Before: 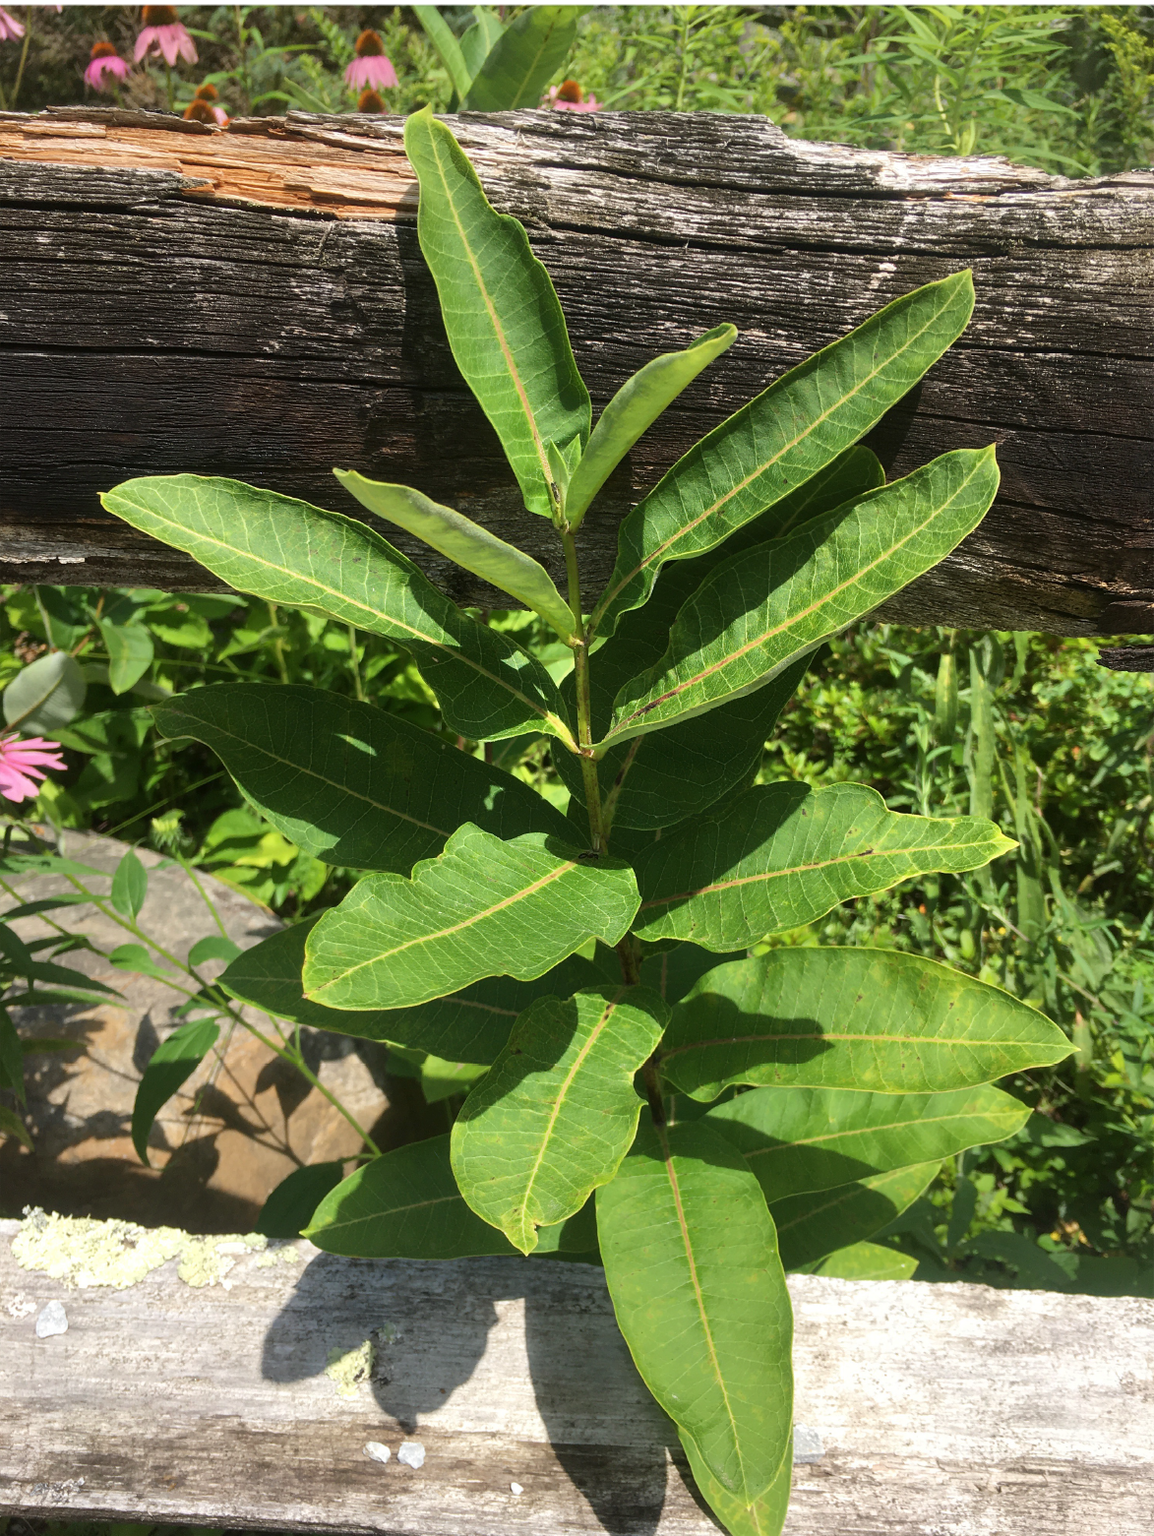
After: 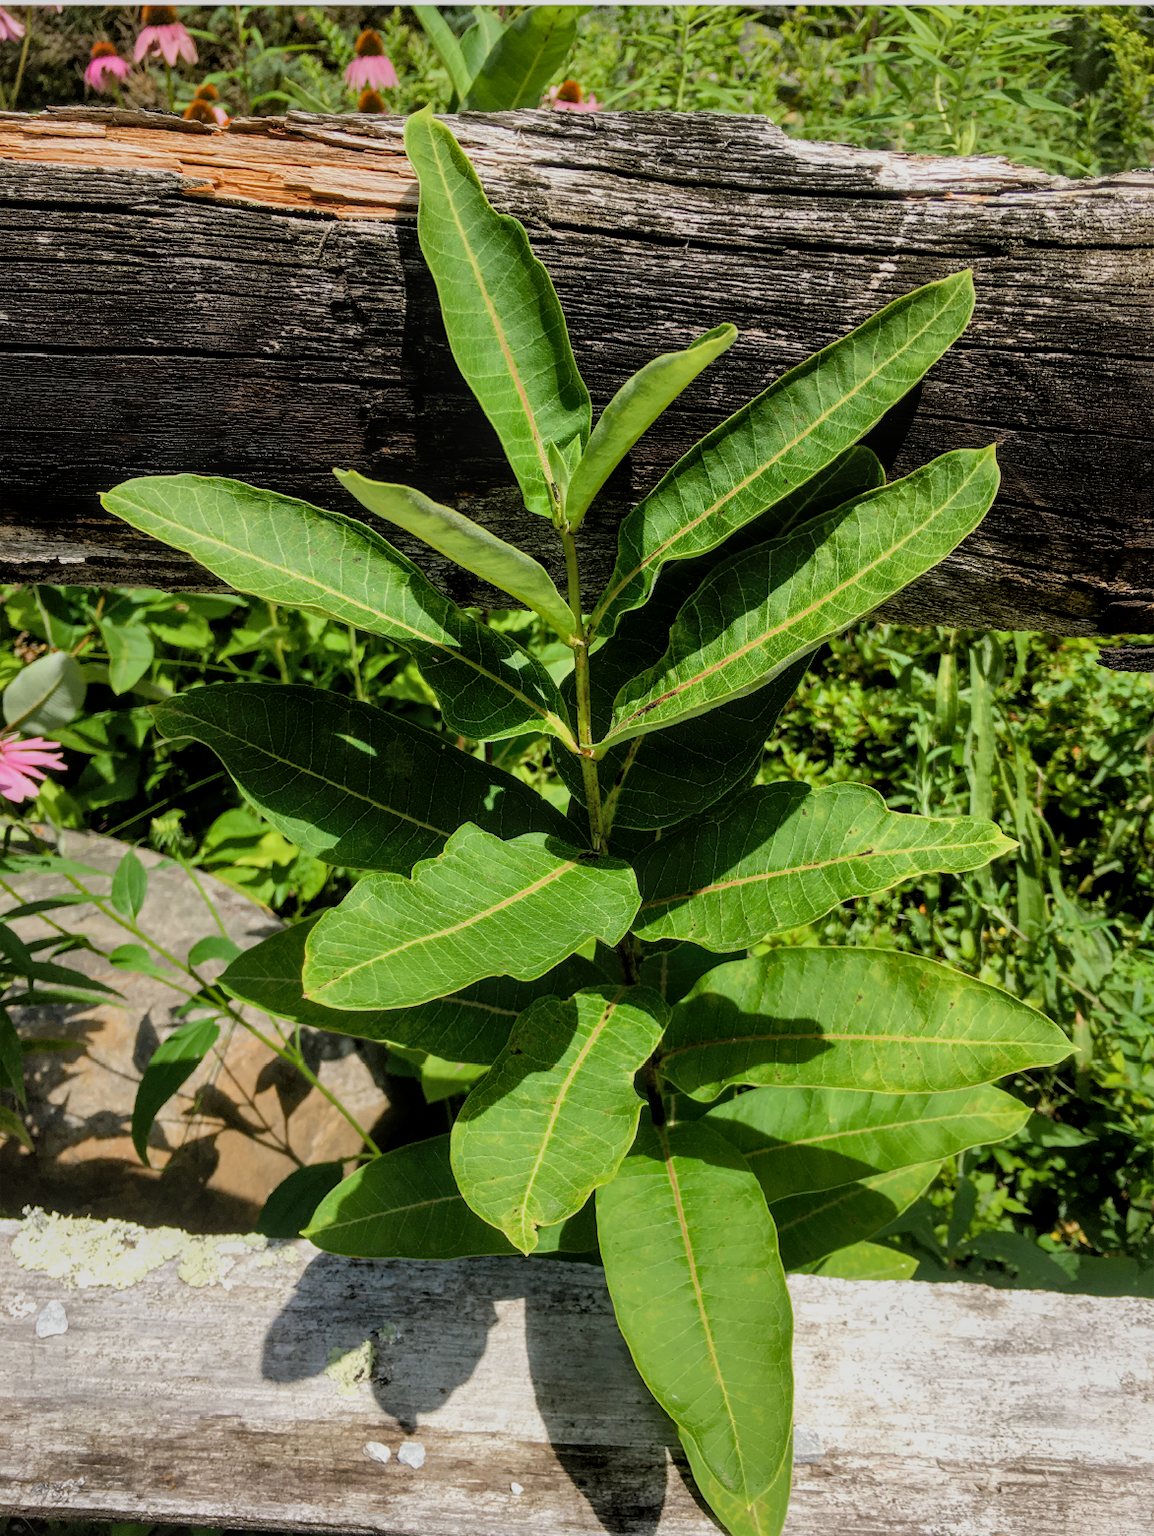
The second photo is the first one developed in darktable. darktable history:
filmic rgb: black relative exposure -5 EV, white relative exposure 3.5 EV, hardness 3.19, contrast 1.2, highlights saturation mix -30%
local contrast: on, module defaults
shadows and highlights: on, module defaults
color balance rgb: perceptual saturation grading › global saturation 20%, perceptual saturation grading › highlights -25%, perceptual saturation grading › shadows 25%
